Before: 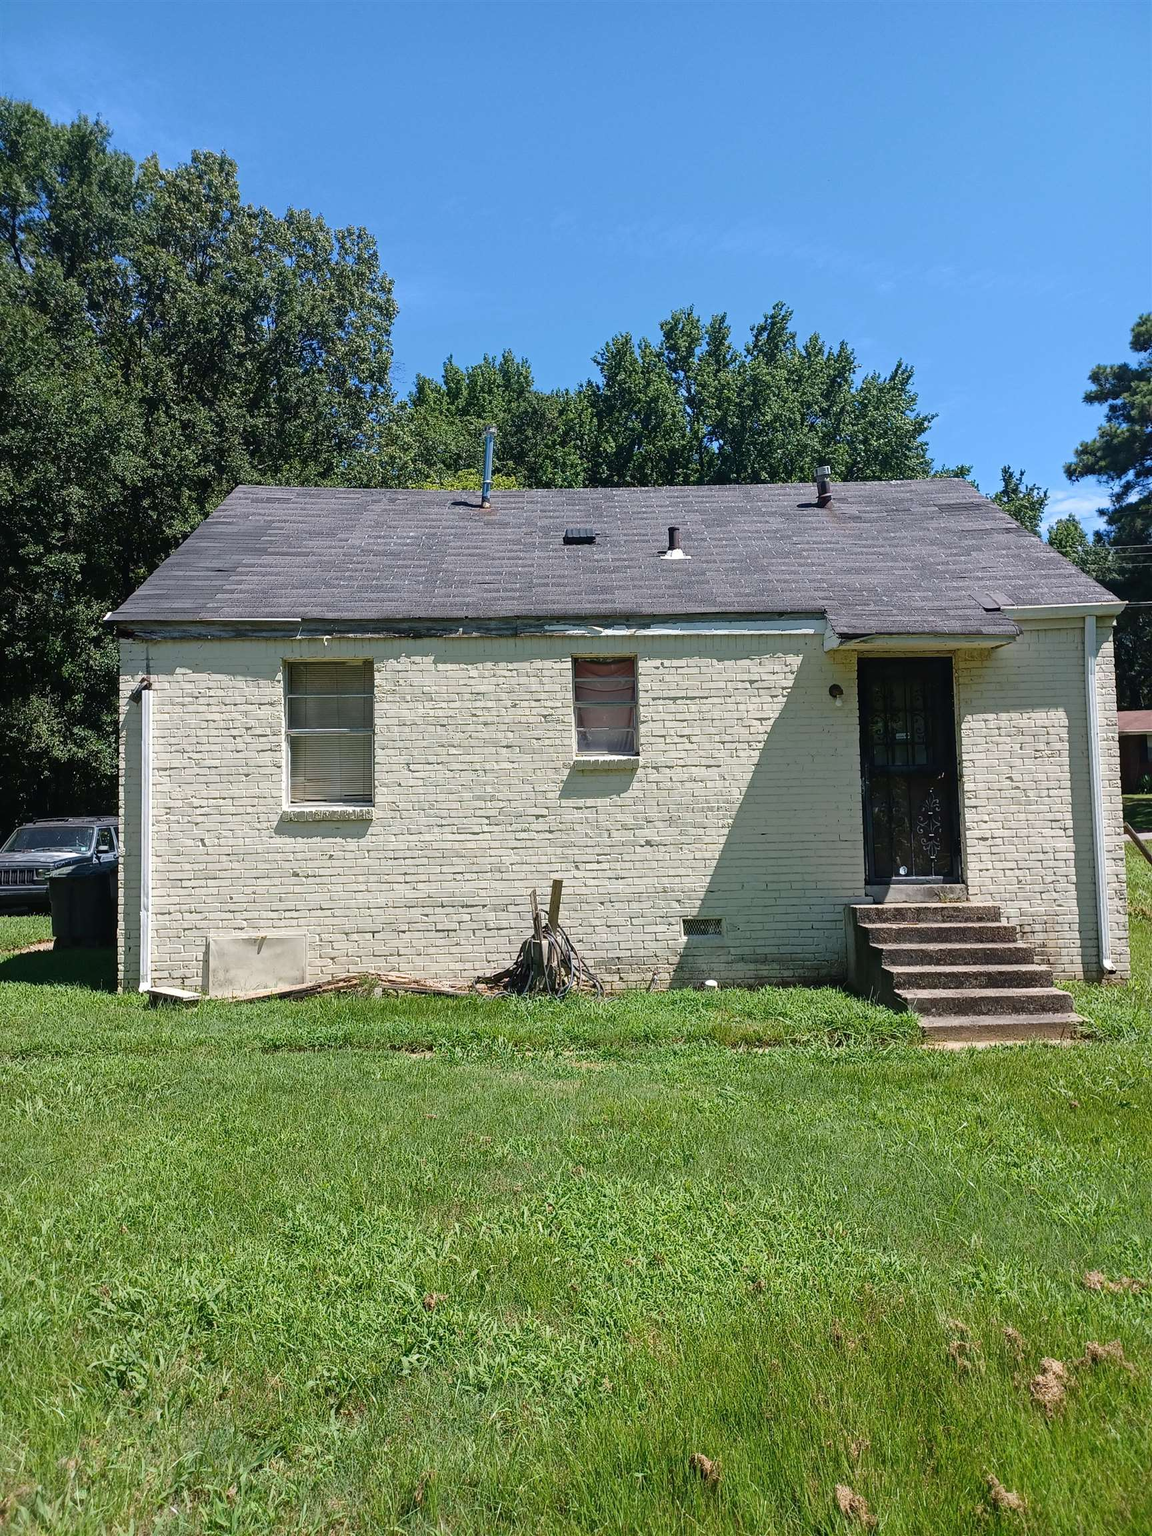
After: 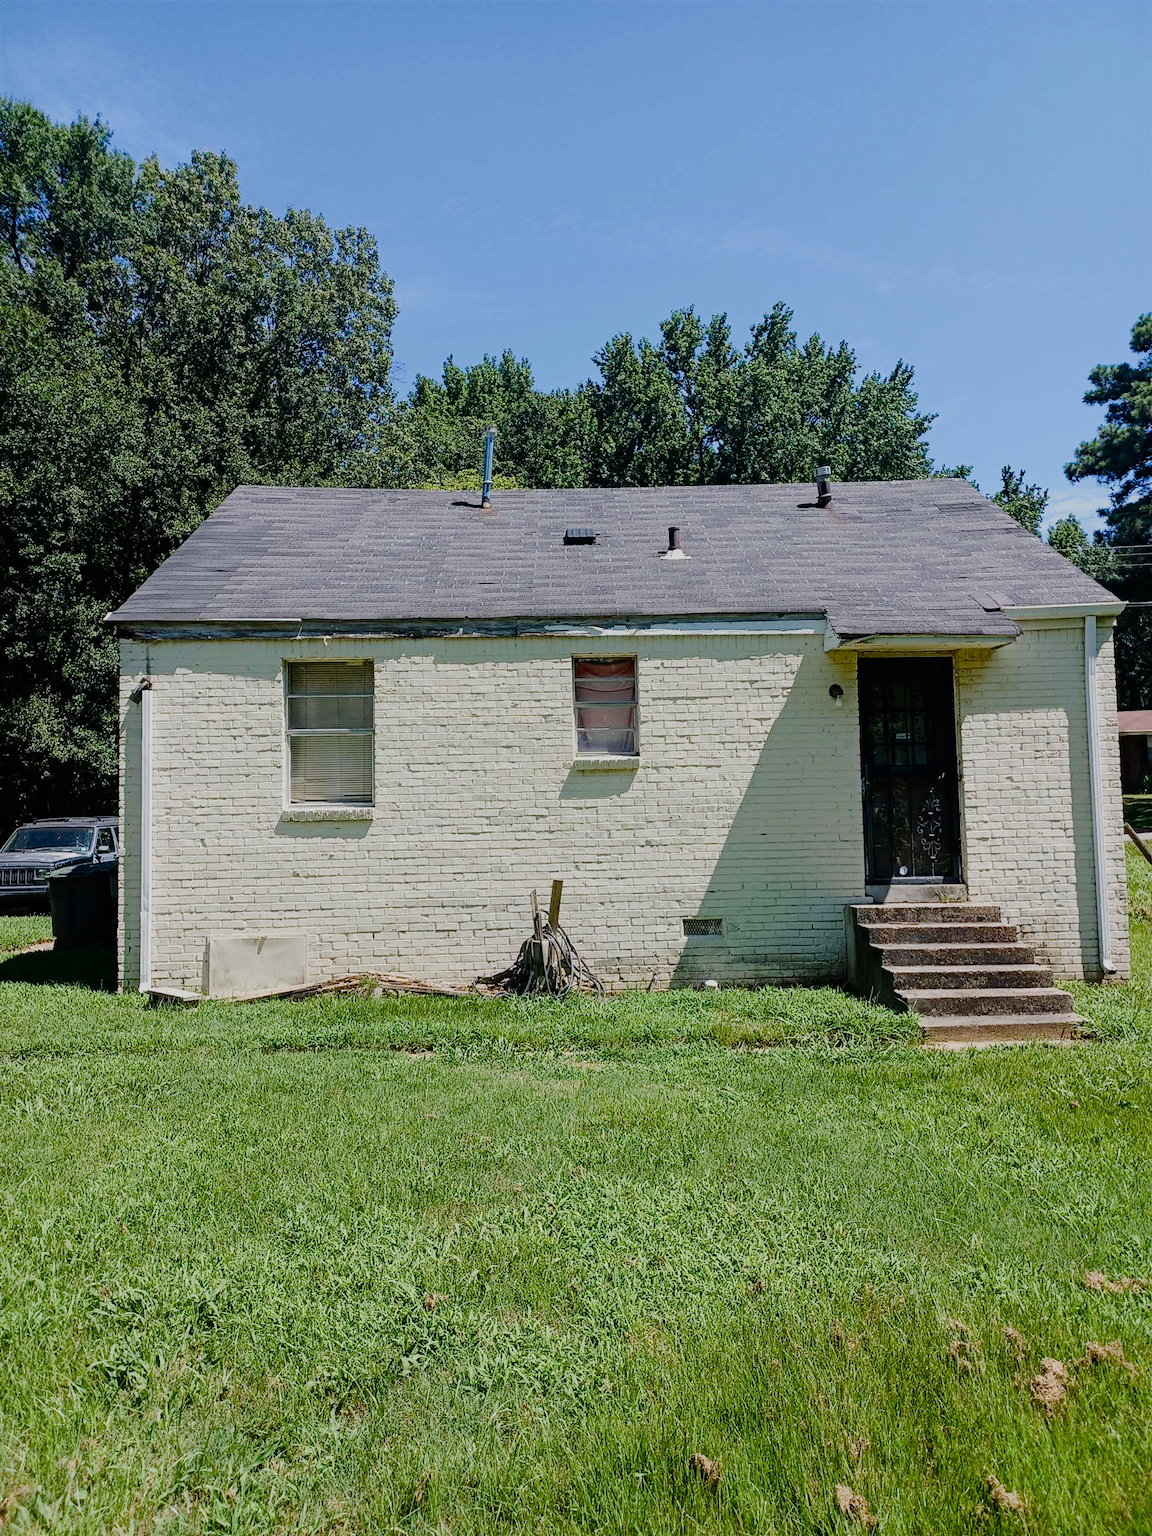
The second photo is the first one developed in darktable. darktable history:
color balance rgb: perceptual saturation grading › global saturation 25.356%, perceptual saturation grading › highlights -50.598%, perceptual saturation grading › shadows 30.492%, perceptual brilliance grading › mid-tones 10.872%, perceptual brilliance grading › shadows 15.377%, saturation formula JzAzBz (2021)
filmic rgb: black relative exposure -7.65 EV, white relative exposure 4.56 EV, hardness 3.61
